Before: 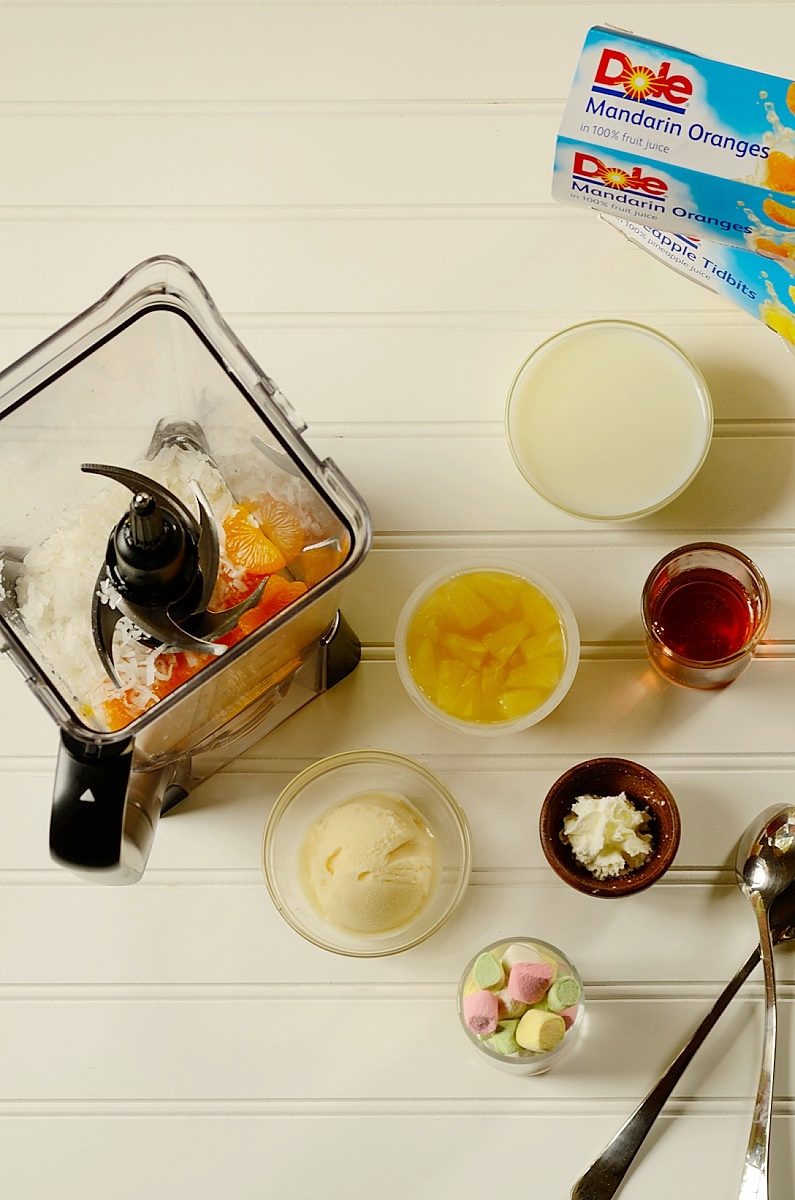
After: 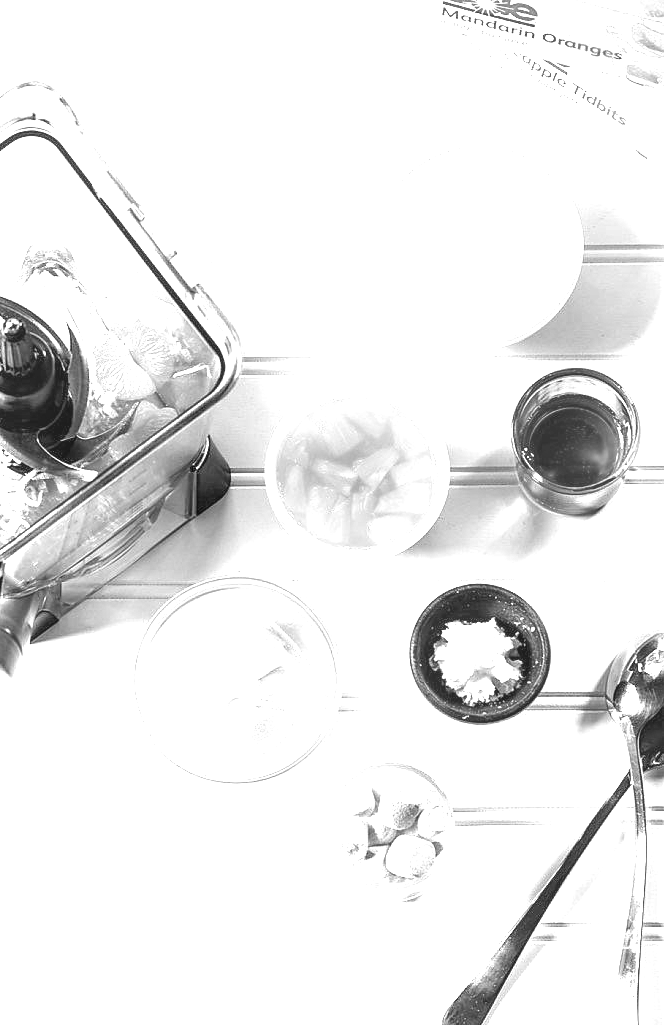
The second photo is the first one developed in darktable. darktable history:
crop: left 16.386%, top 14.541%
local contrast: on, module defaults
exposure: black level correction 0, exposure 2.091 EV, compensate exposure bias true, compensate highlight preservation false
color calibration: output gray [0.21, 0.42, 0.37, 0], x 0.37, y 0.382, temperature 4319.6 K
